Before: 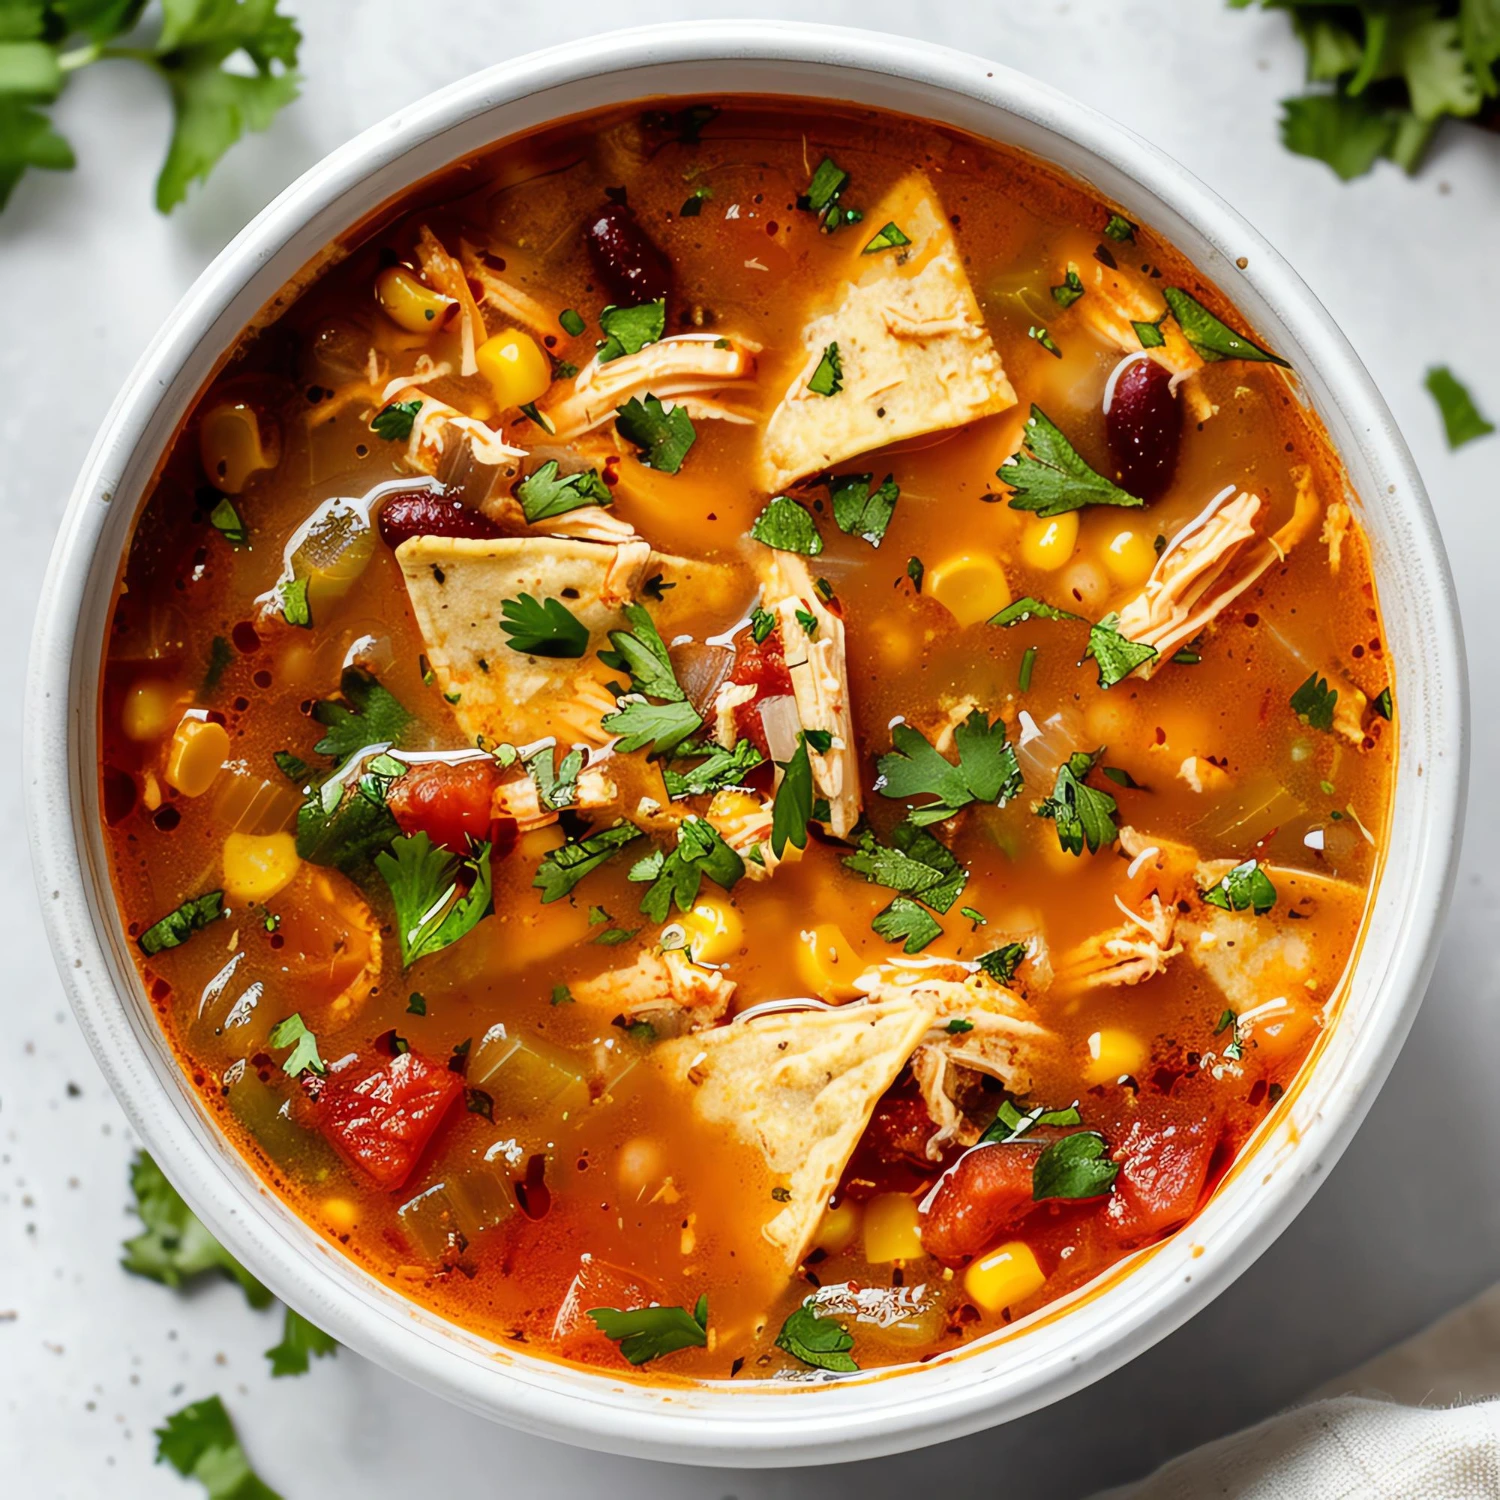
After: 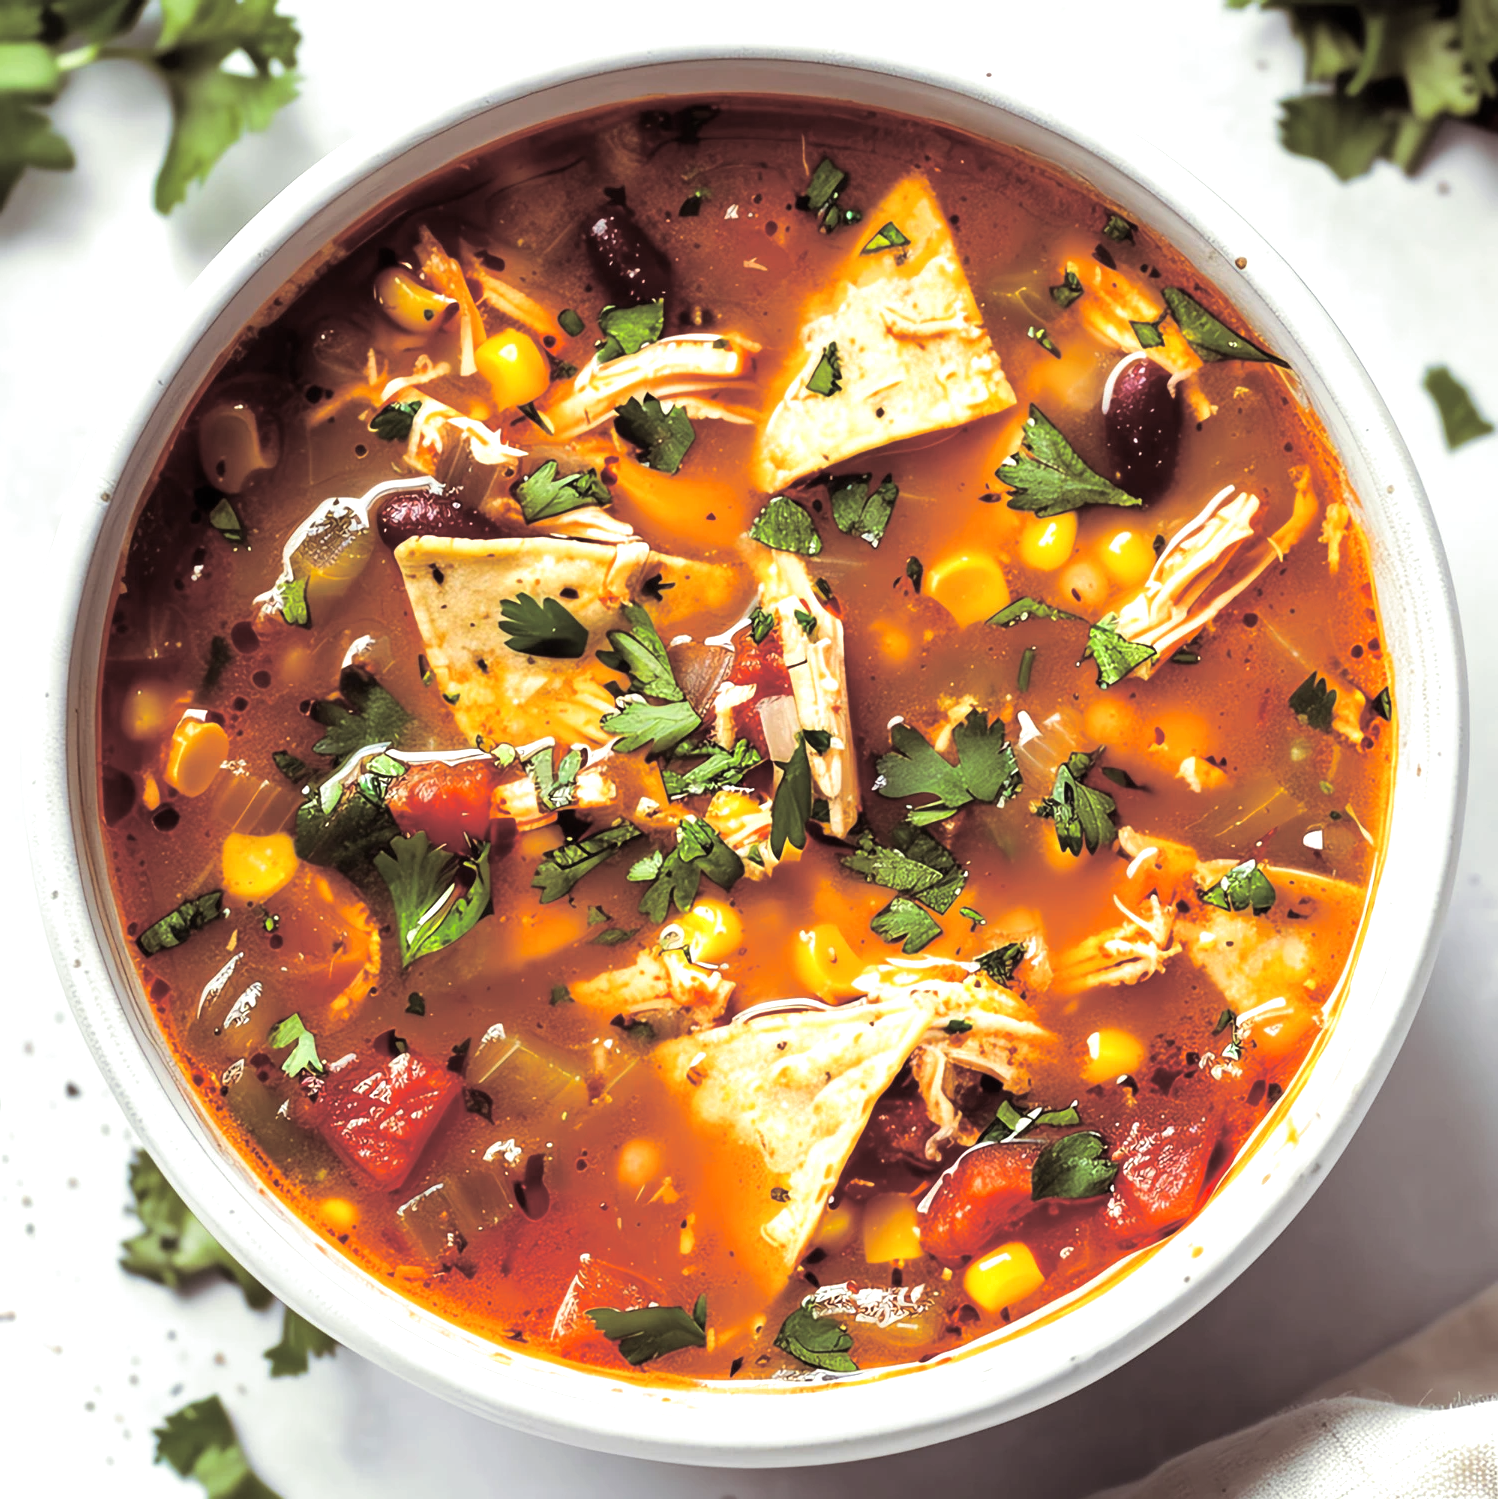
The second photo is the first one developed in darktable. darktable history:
exposure: black level correction 0, exposure 0.5 EV, compensate highlight preservation false
crop and rotate: left 0.126%
split-toning: shadows › saturation 0.2
